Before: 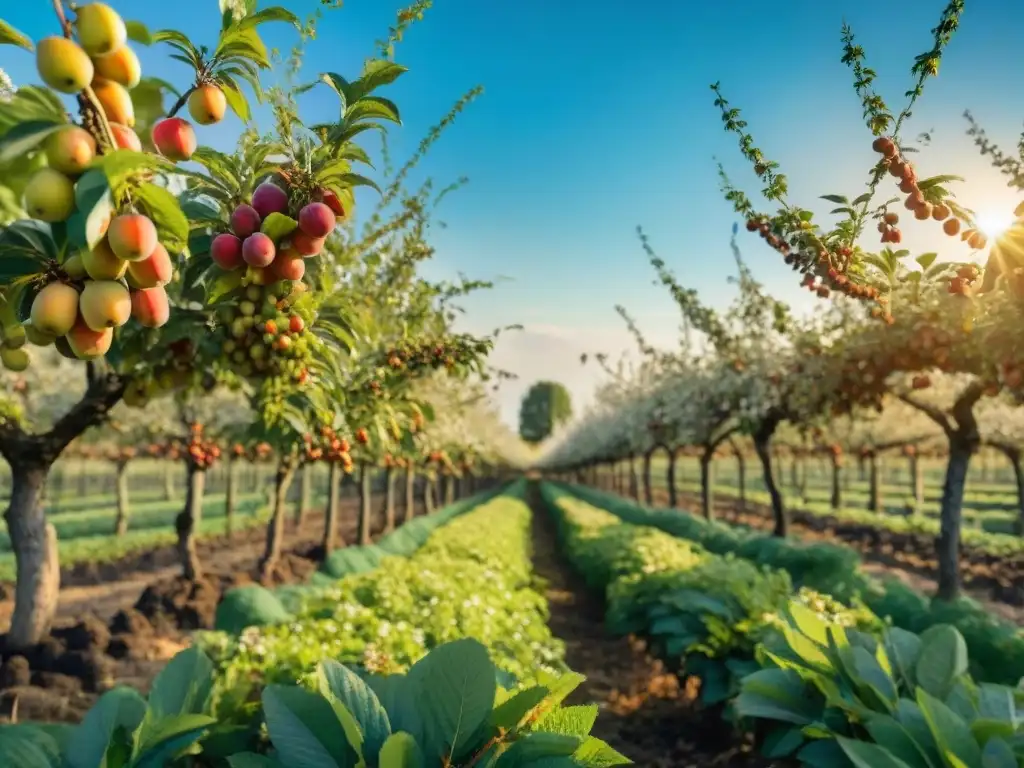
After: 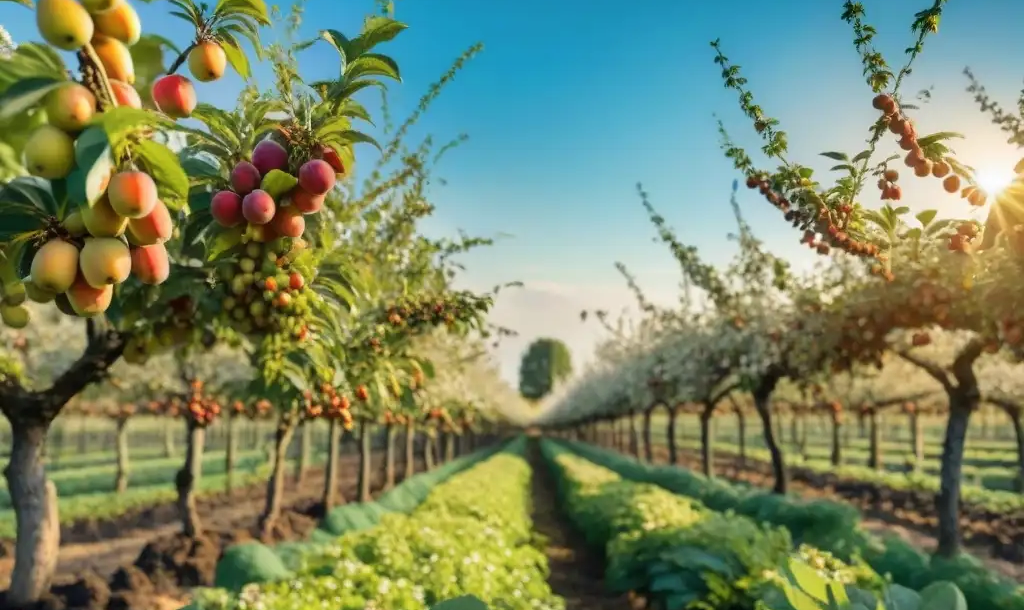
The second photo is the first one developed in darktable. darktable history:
crop and rotate: top 5.65%, bottom 14.892%
contrast brightness saturation: saturation -0.029
